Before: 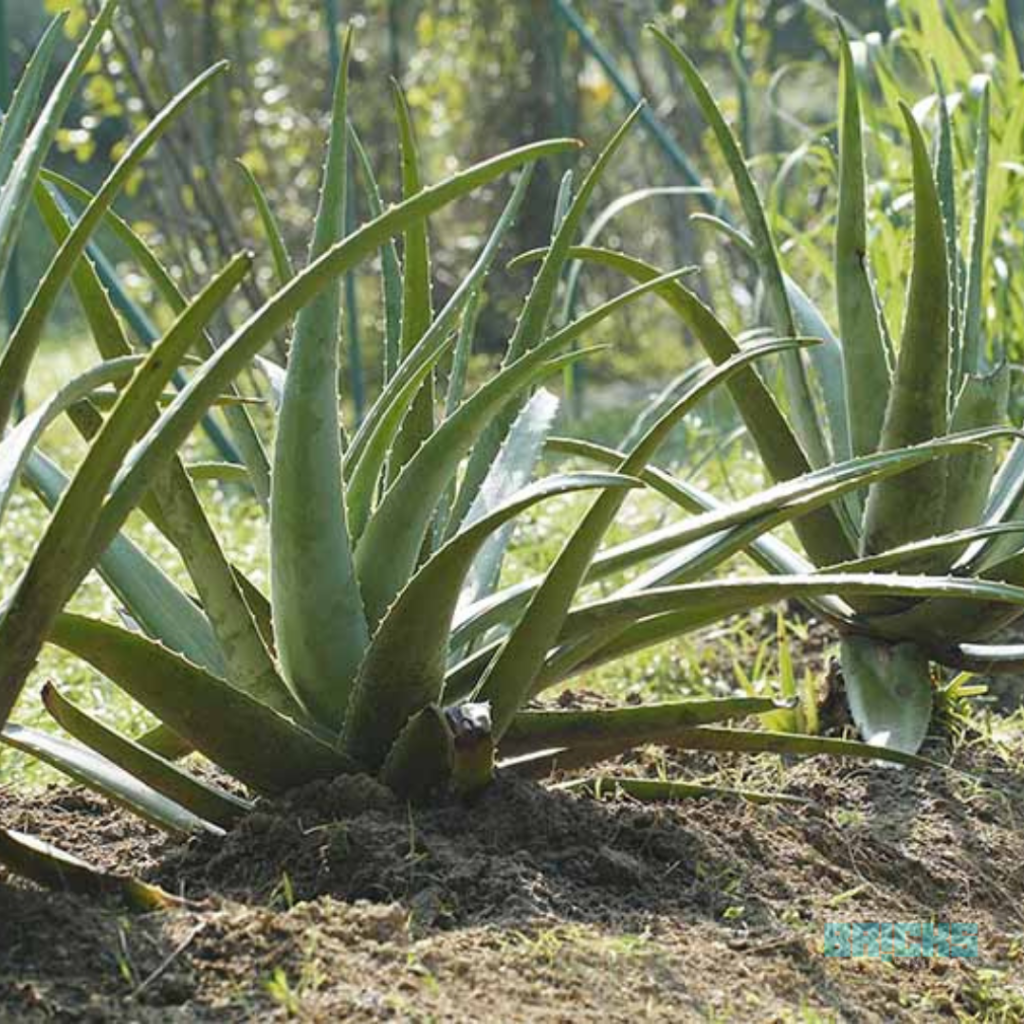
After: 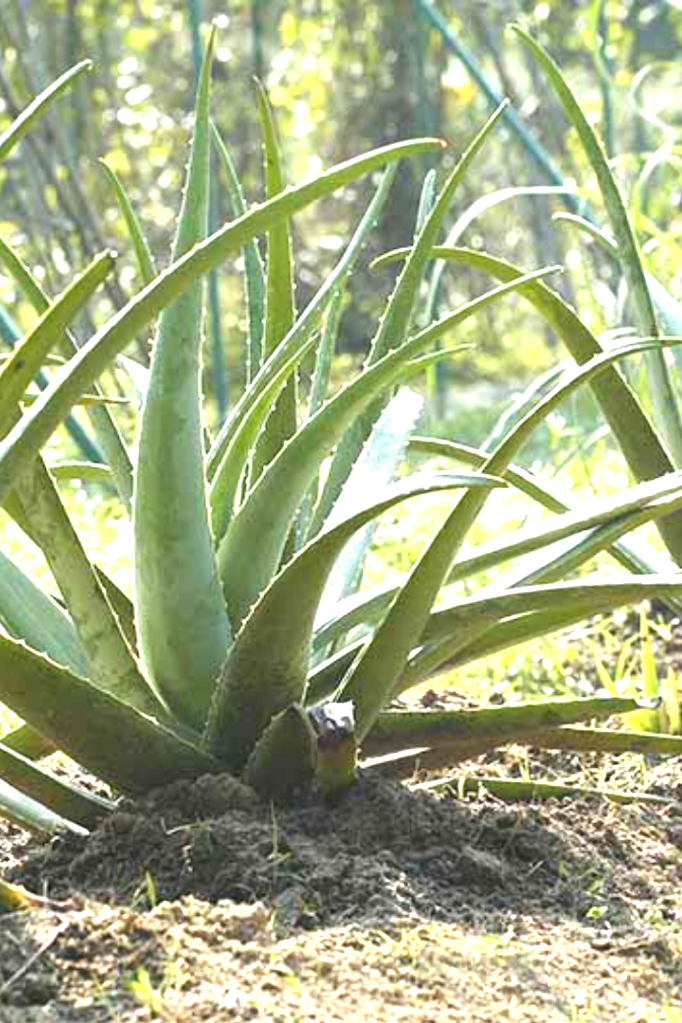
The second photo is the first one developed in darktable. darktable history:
crop and rotate: left 13.409%, right 19.924%
exposure: black level correction 0, exposure 1.2 EV, compensate exposure bias true, compensate highlight preservation false
